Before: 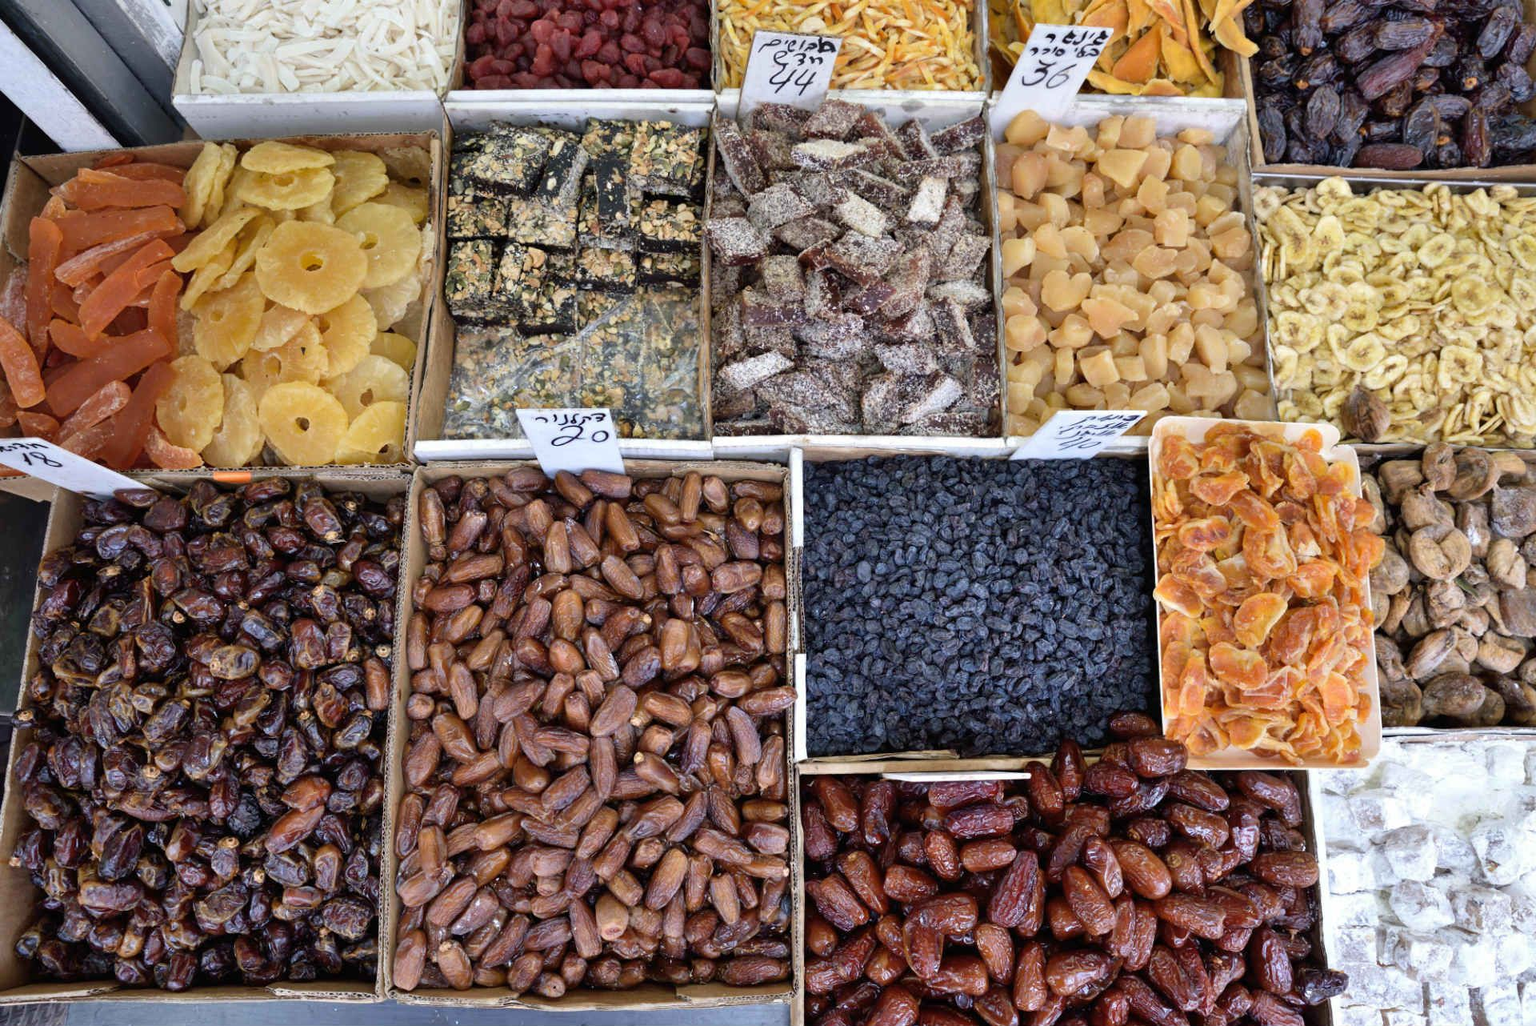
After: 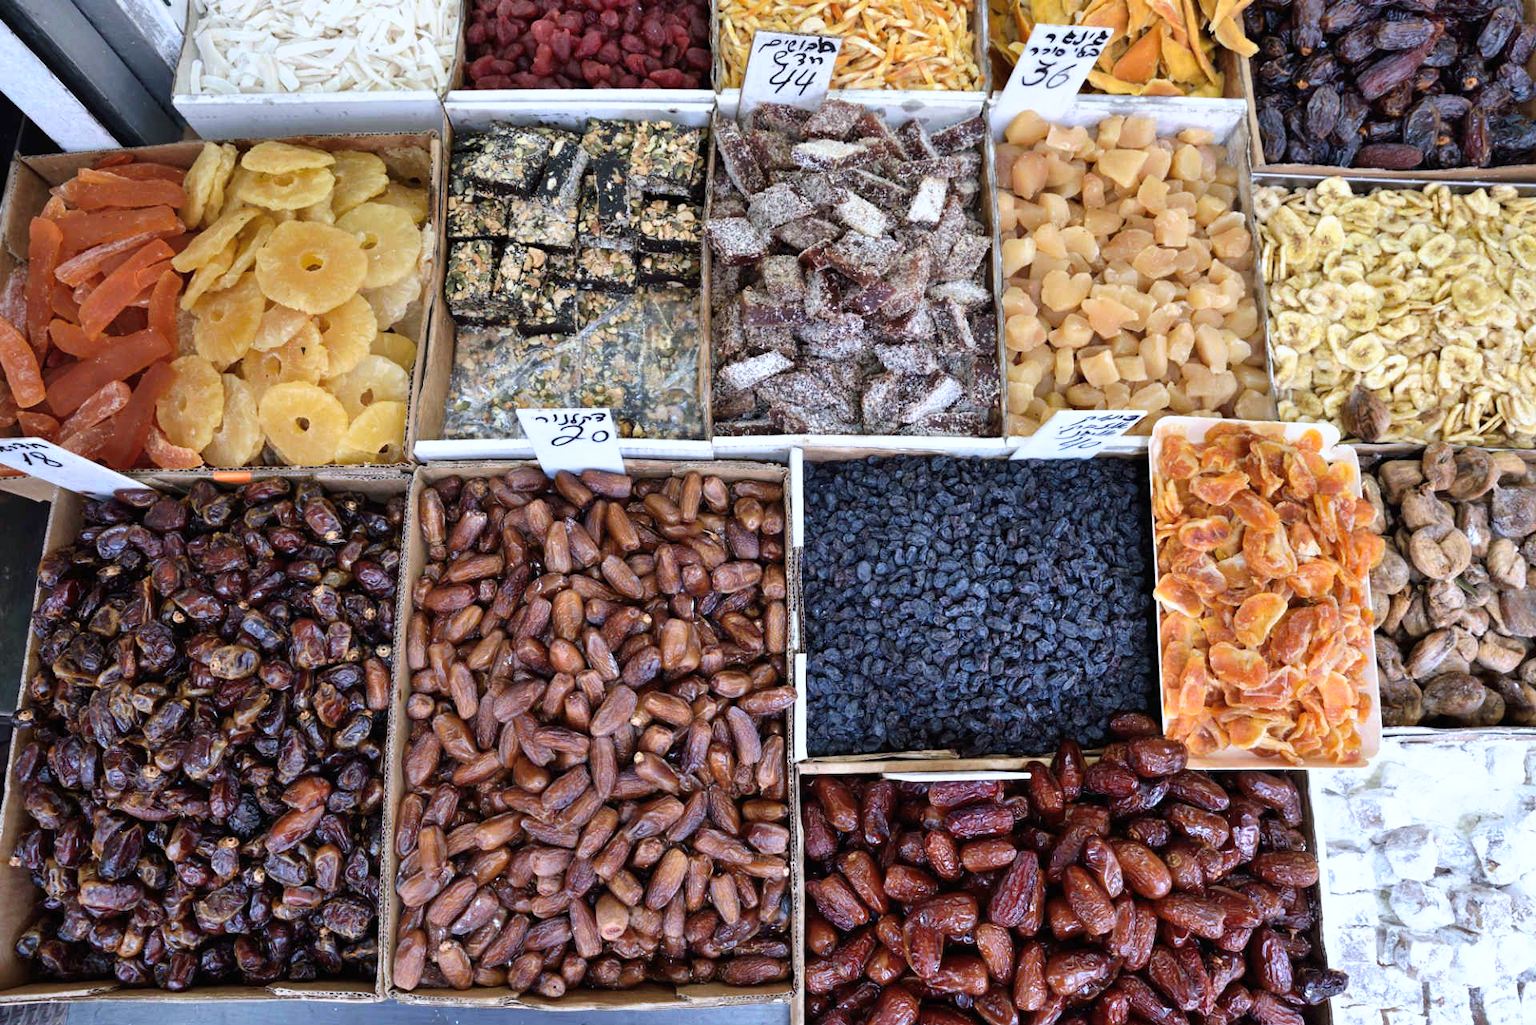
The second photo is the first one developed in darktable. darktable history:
tone curve: curves: ch0 [(0, 0) (0.003, 0.002) (0.011, 0.01) (0.025, 0.022) (0.044, 0.039) (0.069, 0.061) (0.1, 0.088) (0.136, 0.126) (0.177, 0.167) (0.224, 0.211) (0.277, 0.27) (0.335, 0.335) (0.399, 0.407) (0.468, 0.485) (0.543, 0.569) (0.623, 0.659) (0.709, 0.756) (0.801, 0.851) (0.898, 0.961) (1, 1)], preserve colors none
color correction: highlights a* -0.772, highlights b* -8.92
